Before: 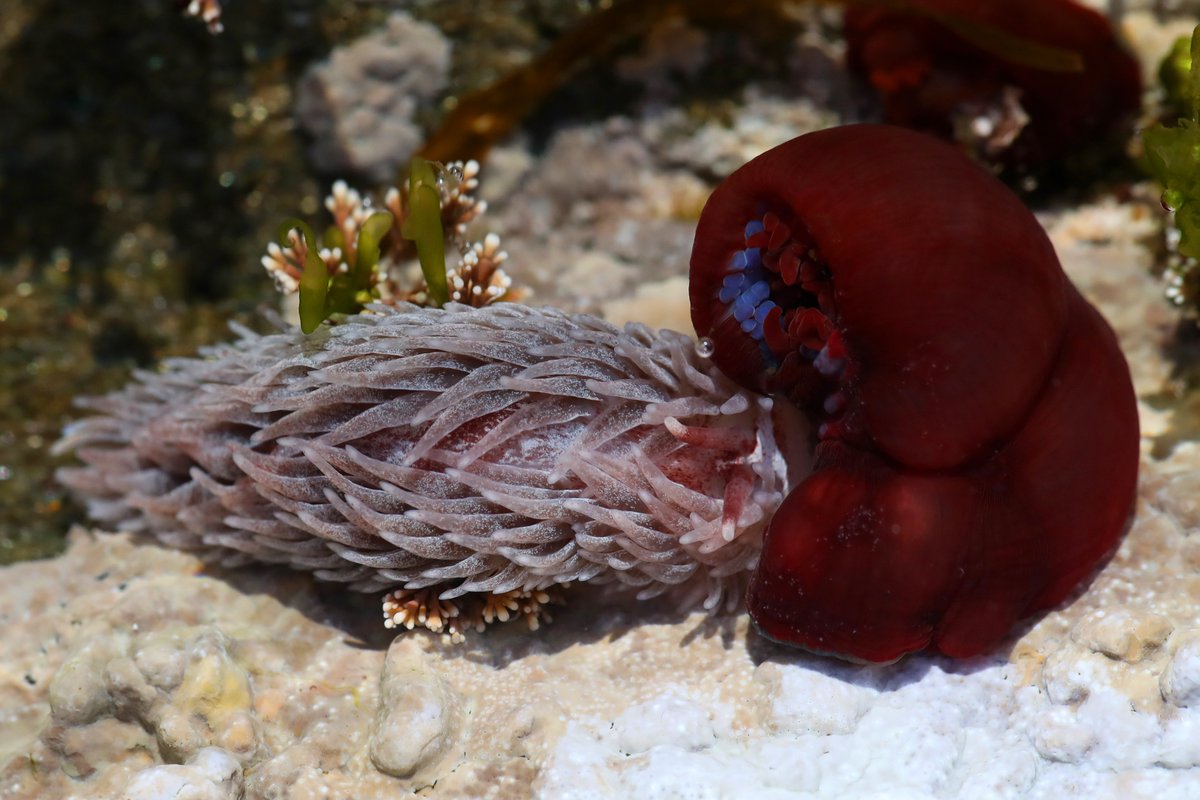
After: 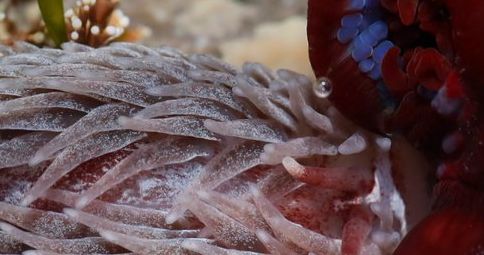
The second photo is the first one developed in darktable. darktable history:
crop: left 31.904%, top 32.578%, right 27.684%, bottom 35.484%
